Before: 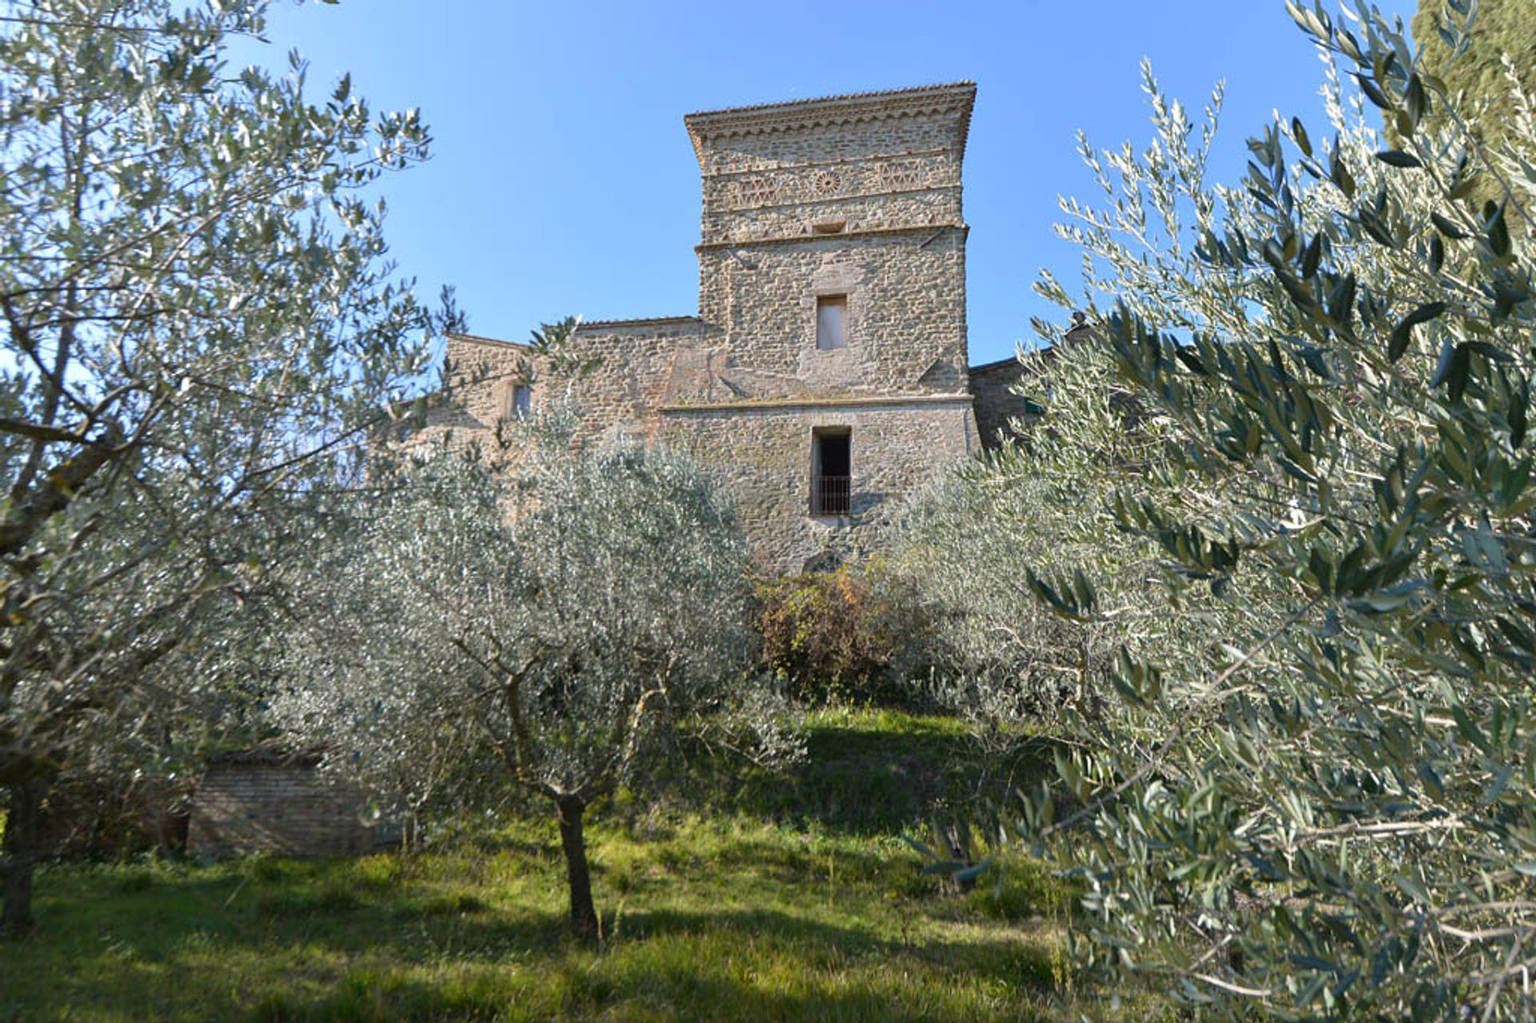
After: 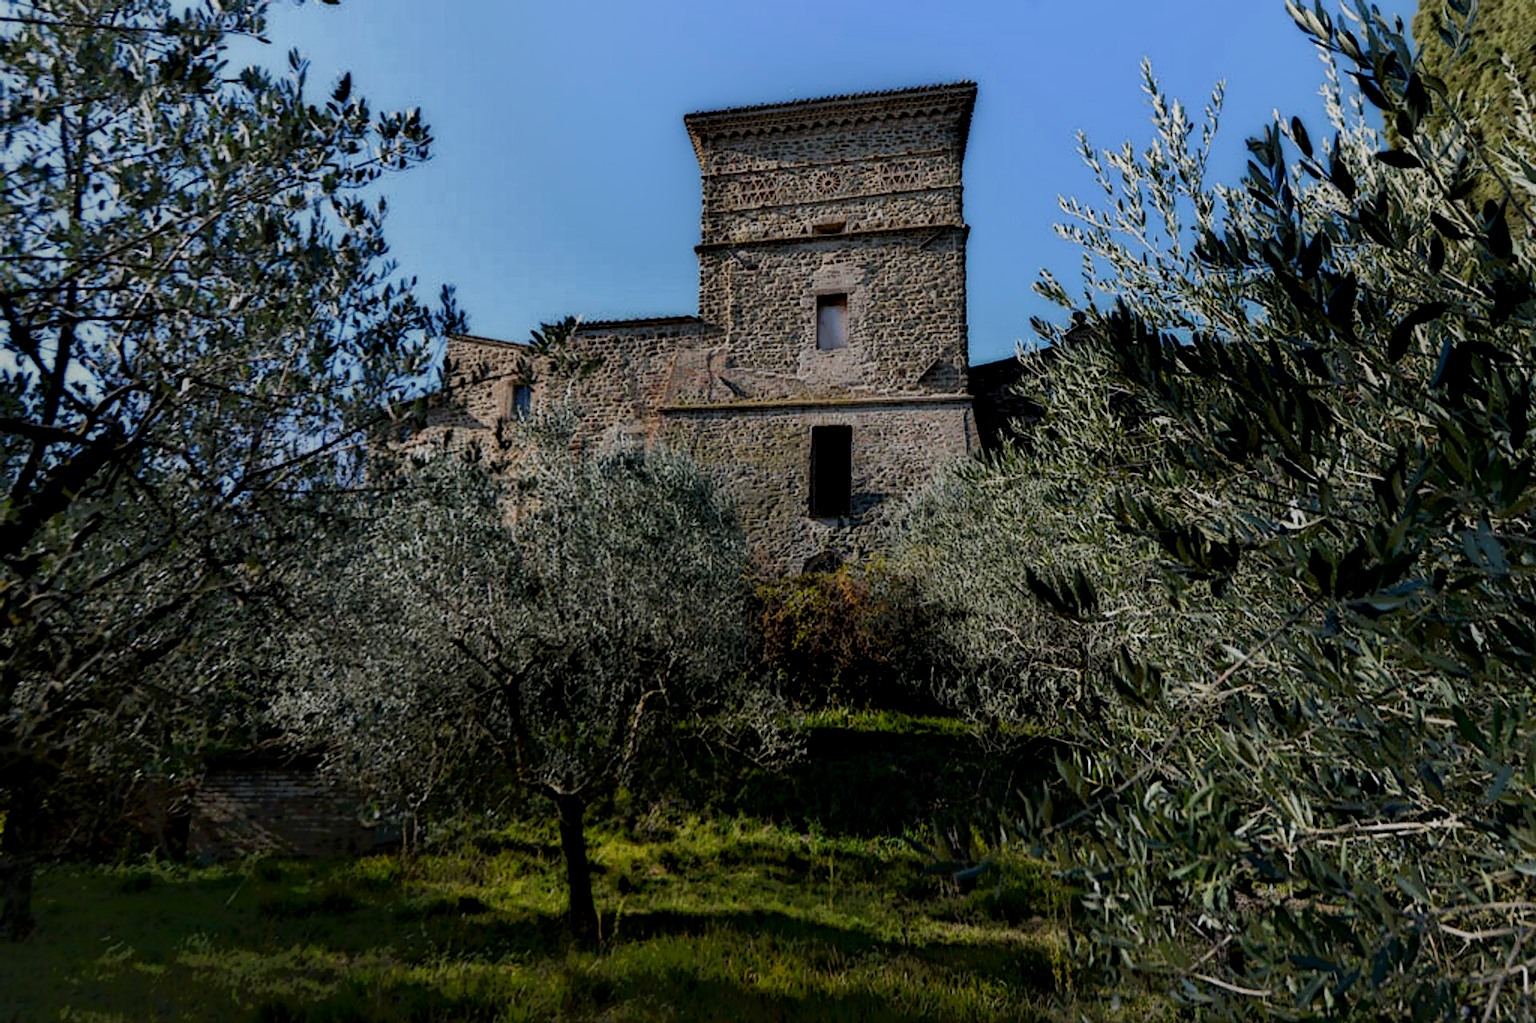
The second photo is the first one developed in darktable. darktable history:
sharpen: amount 0.215
exposure: black level correction -0.014, exposure -0.191 EV, compensate exposure bias true, compensate highlight preservation false
tone curve: curves: ch0 [(0, 0.032) (0.181, 0.152) (0.751, 0.762) (1, 1)], preserve colors none
color calibration: illuminant same as pipeline (D50), adaptation XYZ, x 0.347, y 0.358, temperature 5003.48 K
local contrast: highlights 3%, shadows 234%, detail 164%, midtone range 0.006
